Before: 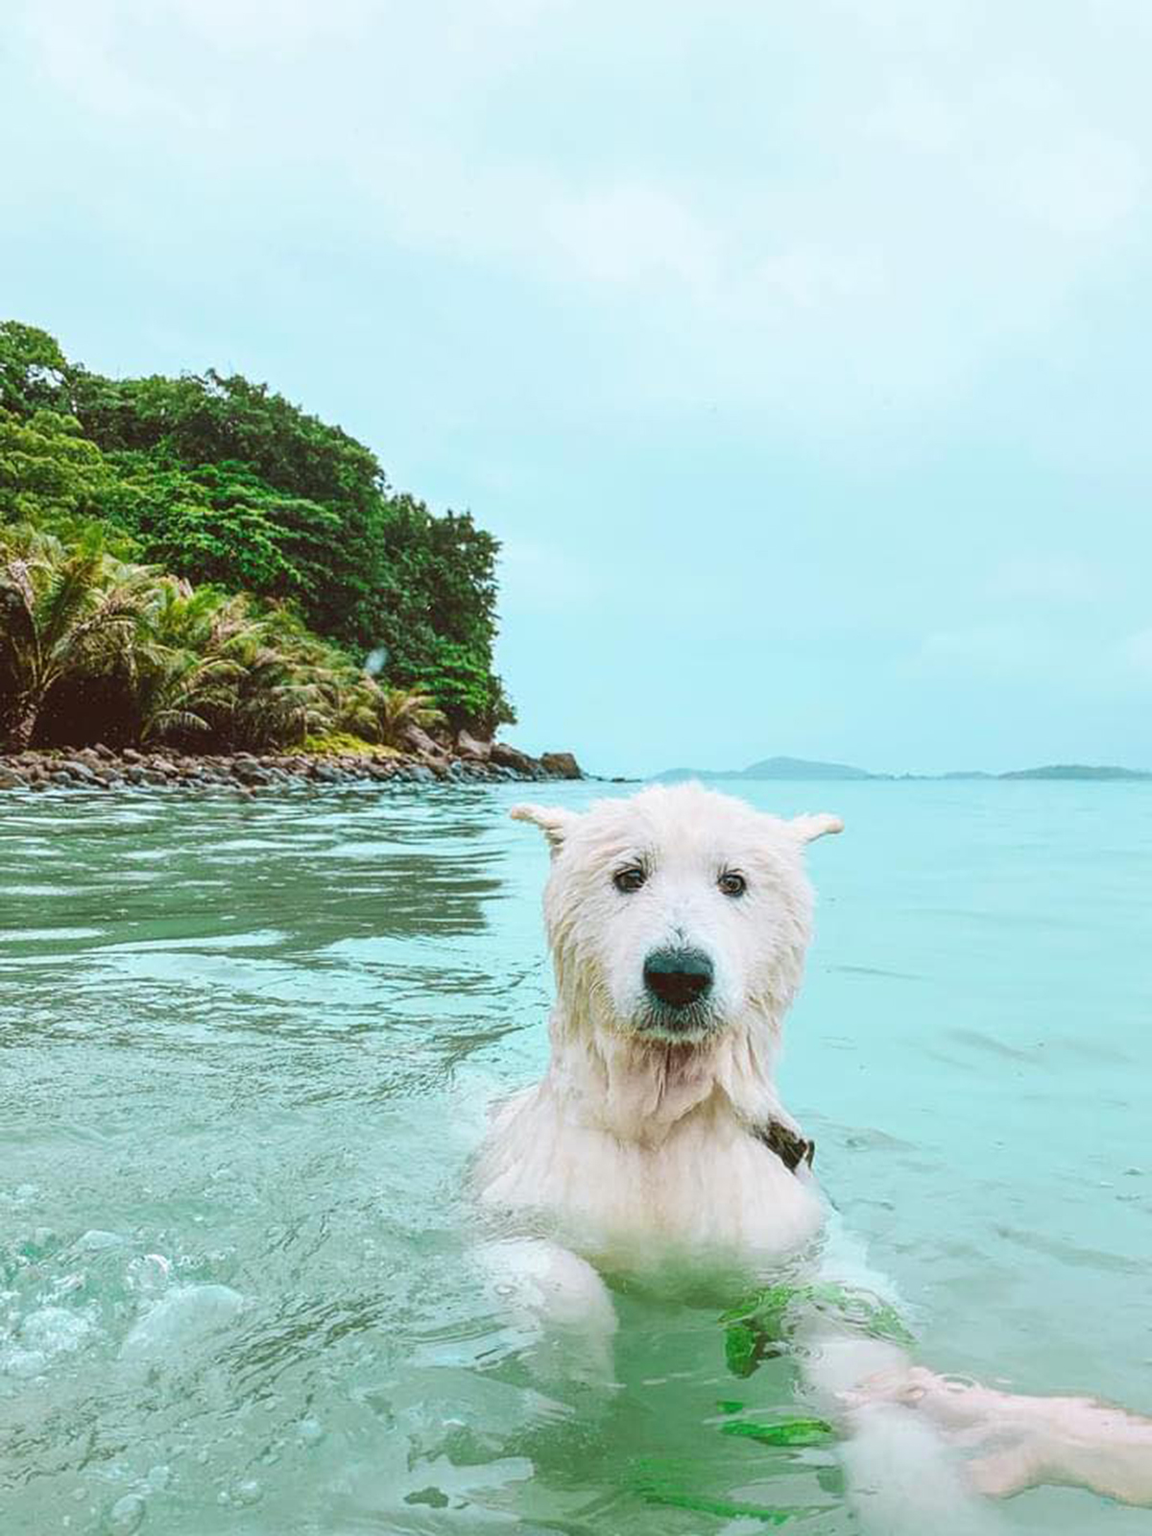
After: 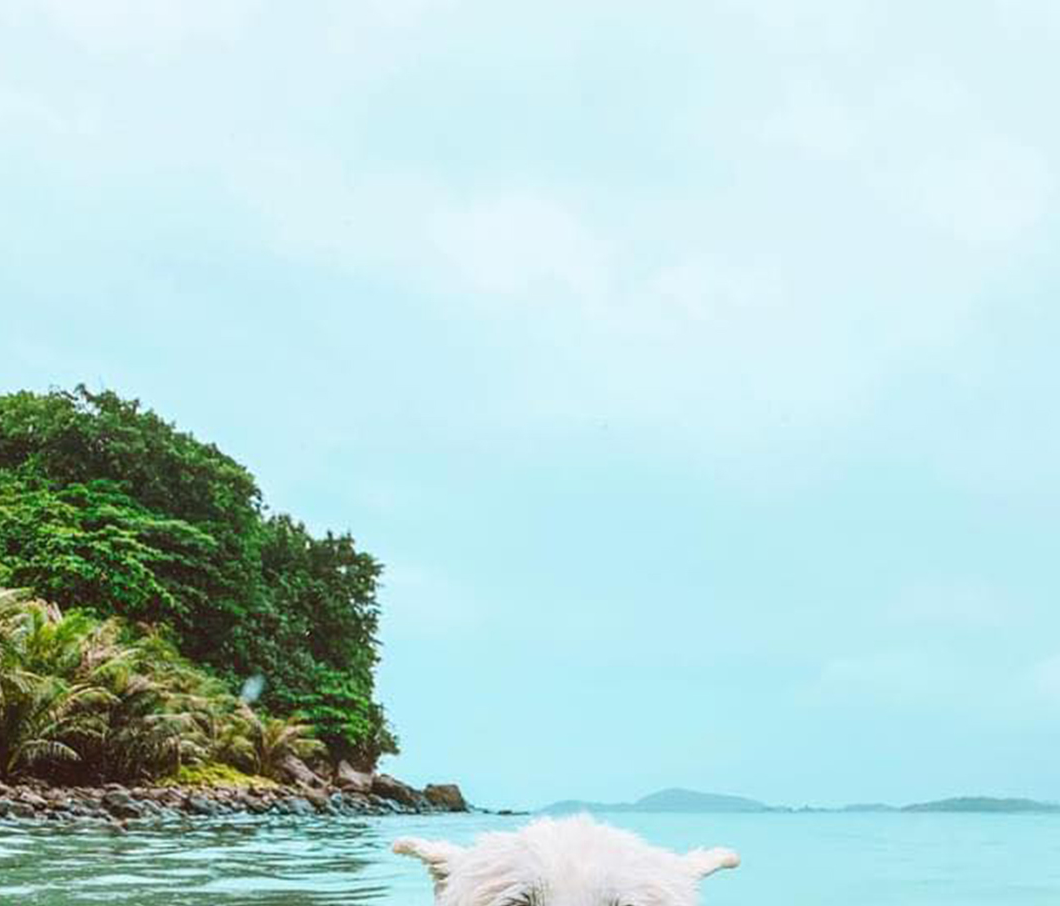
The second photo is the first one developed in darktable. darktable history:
crop and rotate: left 11.605%, bottom 43.324%
